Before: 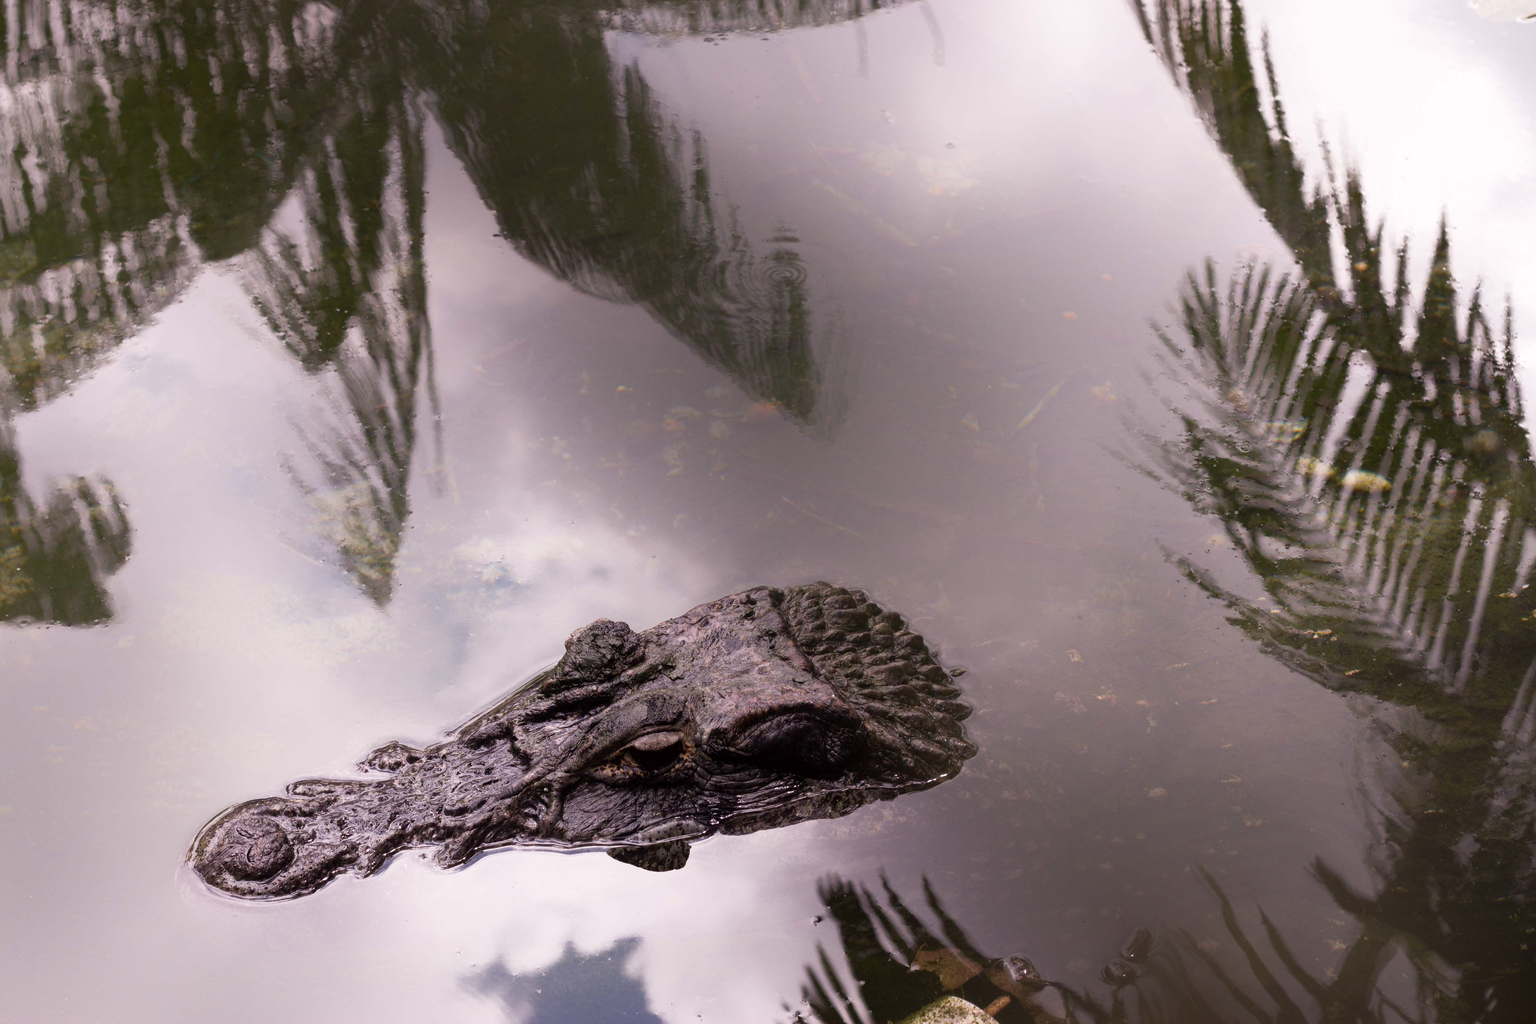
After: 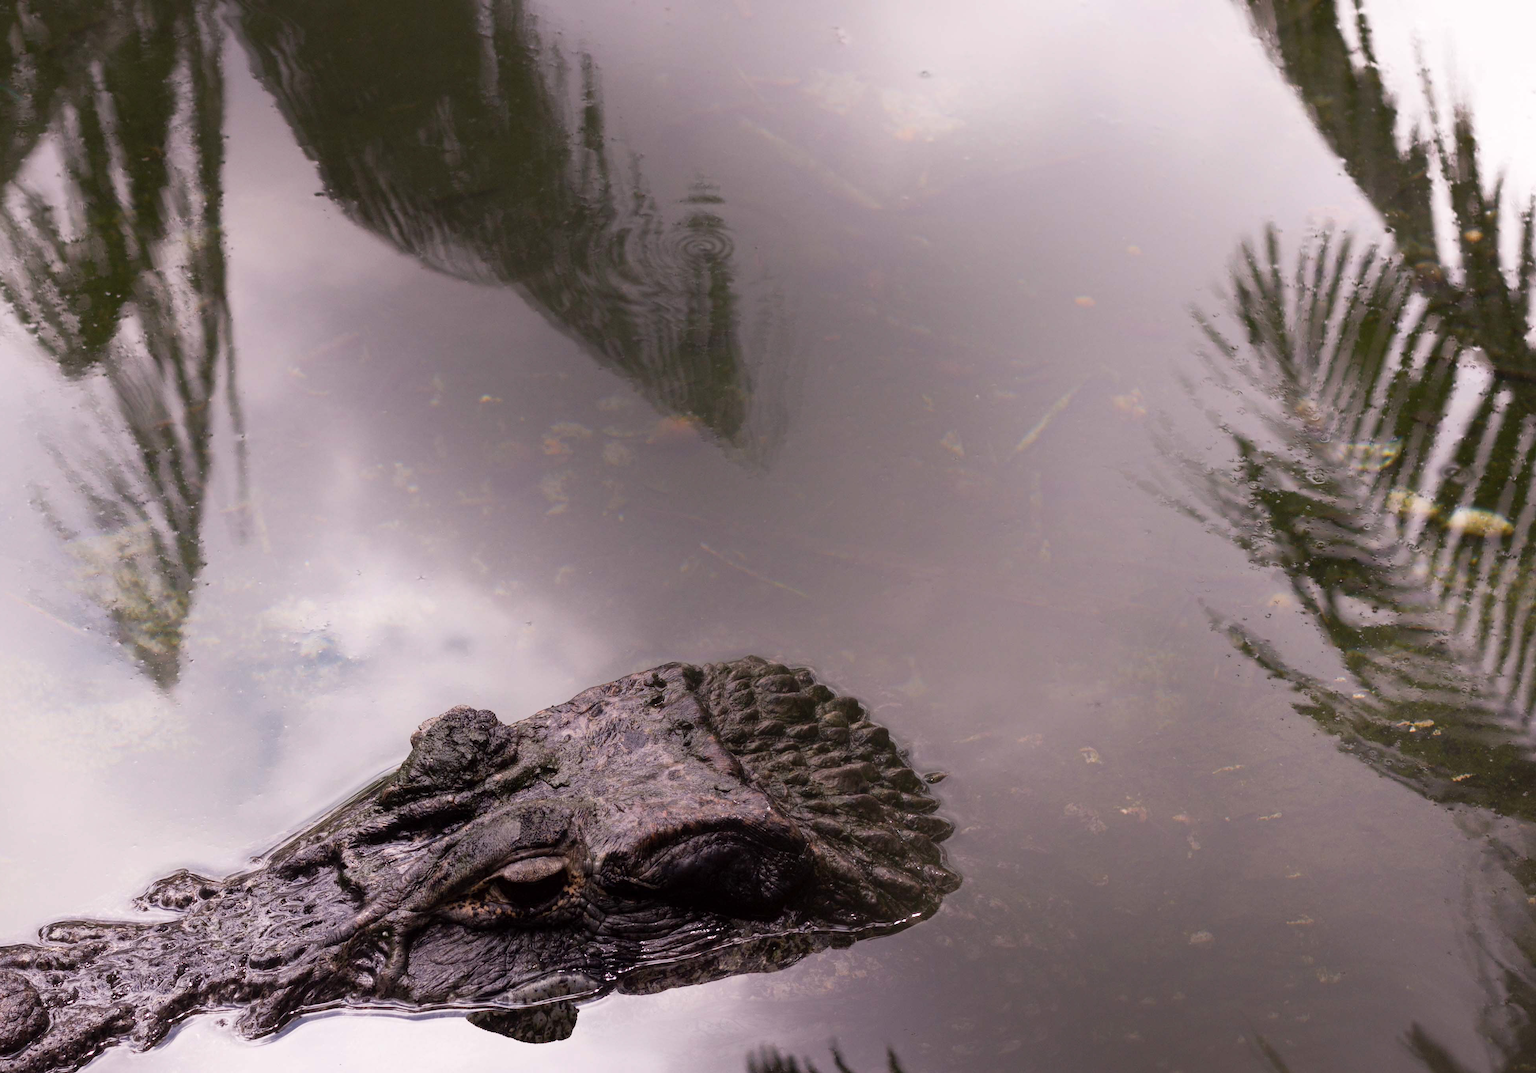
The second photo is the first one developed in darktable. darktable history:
crop: left 16.763%, top 8.798%, right 8.31%, bottom 12.668%
